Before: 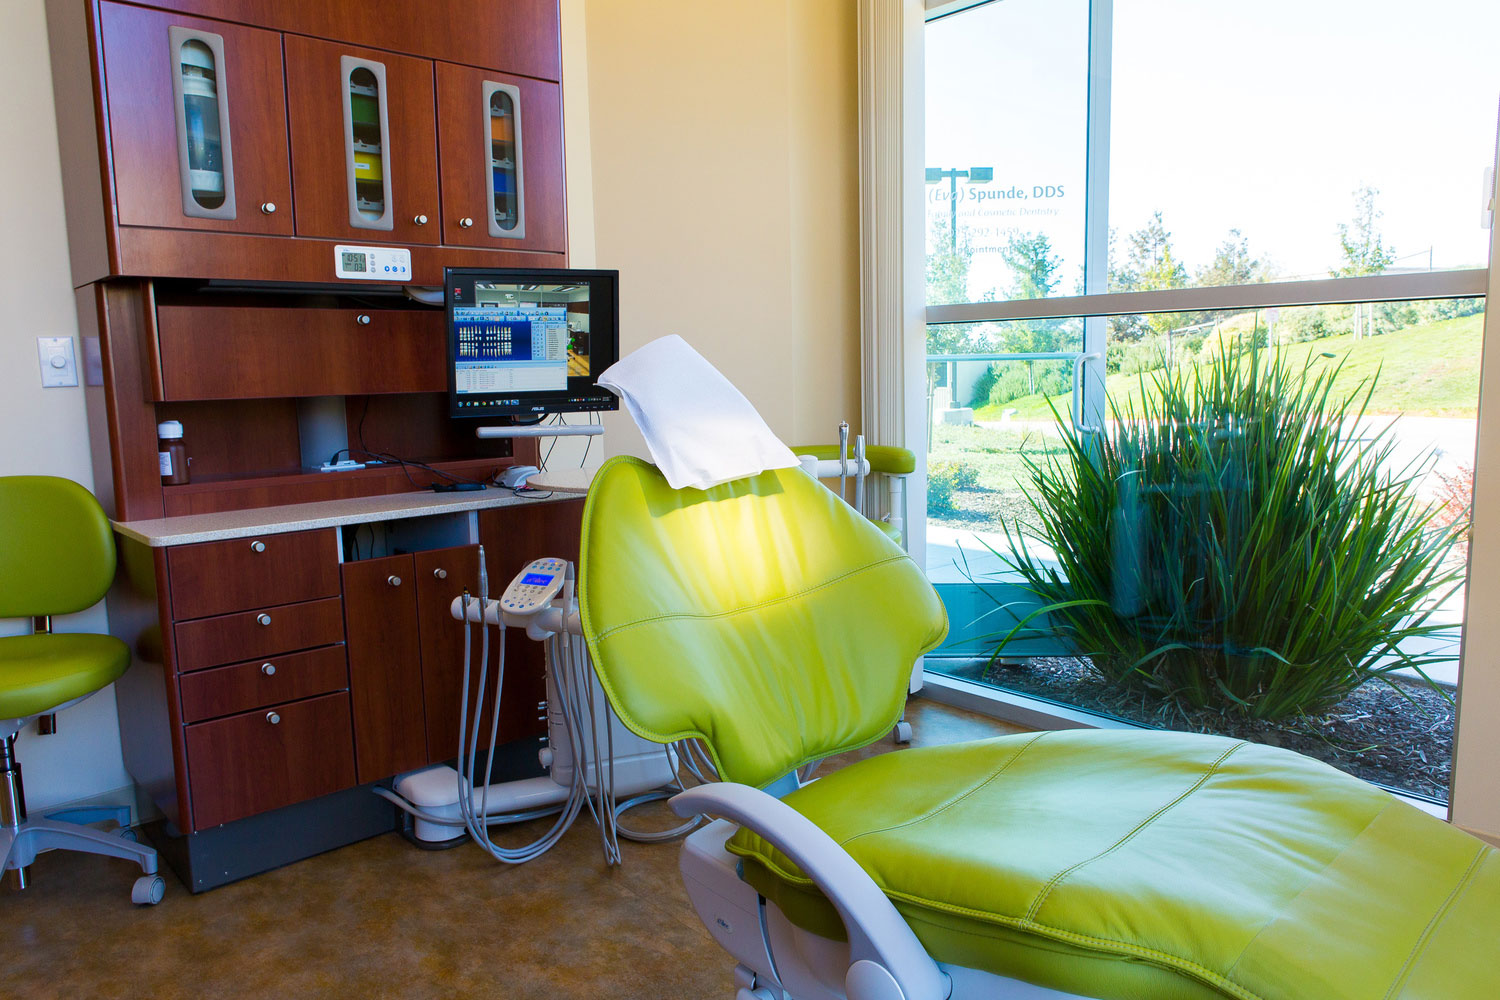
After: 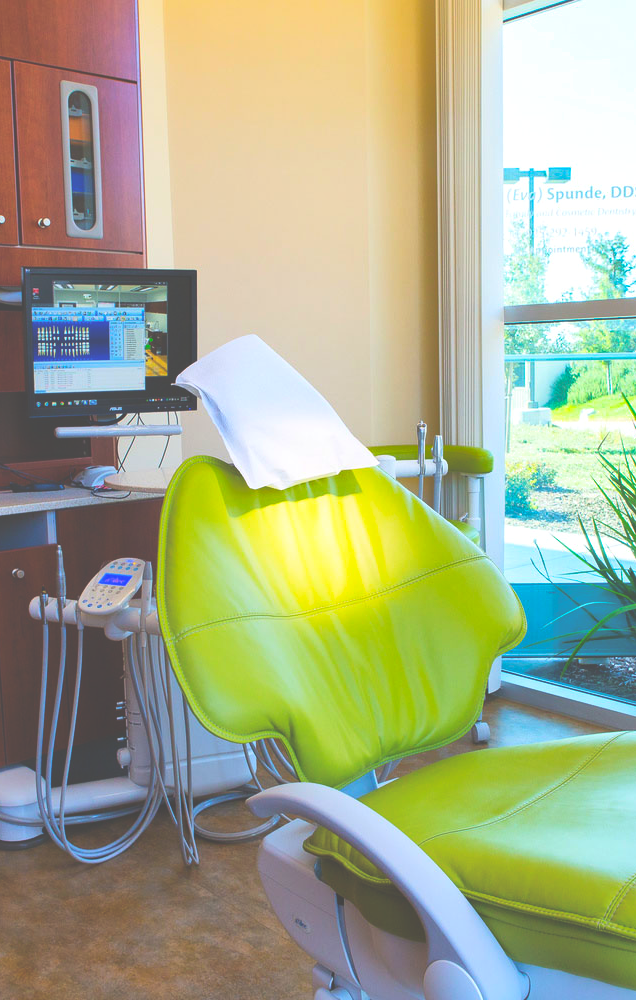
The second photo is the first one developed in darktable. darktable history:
crop: left 28.19%, right 29.366%
exposure: black level correction -0.04, exposure 0.06 EV, compensate exposure bias true, compensate highlight preservation false
contrast brightness saturation: contrast 0.203, brightness 0.156, saturation 0.217
shadows and highlights: on, module defaults
